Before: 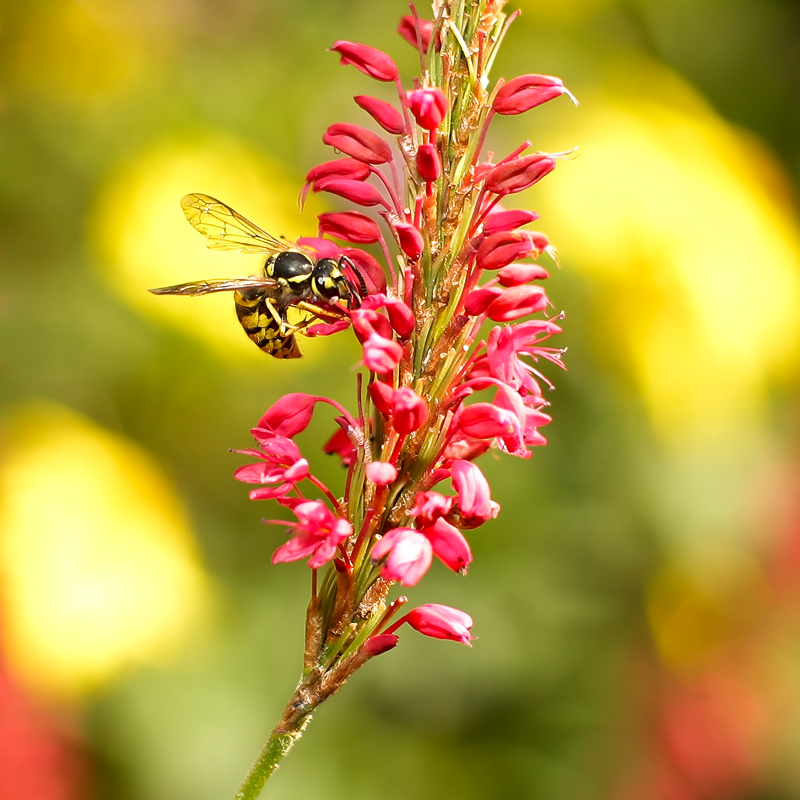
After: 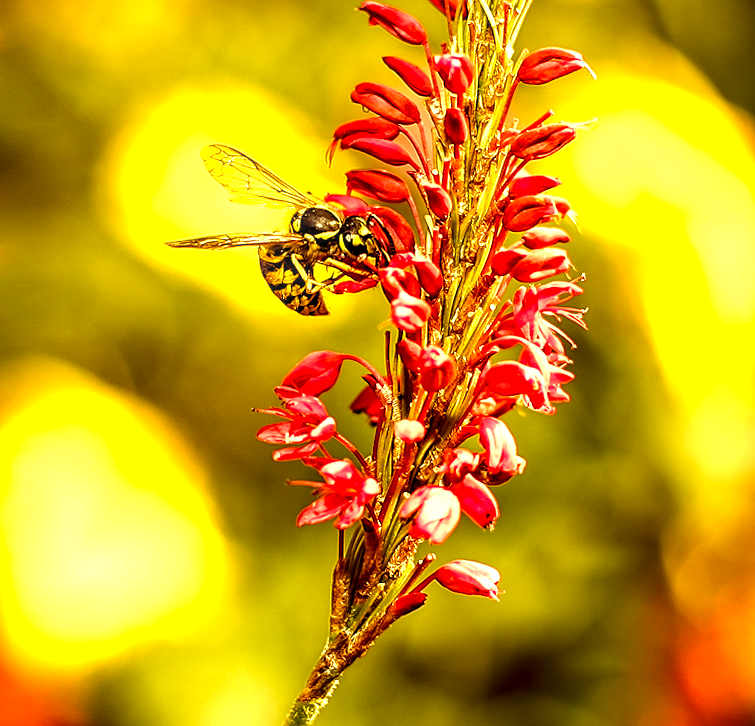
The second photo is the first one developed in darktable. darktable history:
color balance rgb: shadows lift › luminance -21.66%, shadows lift › chroma 8.98%, shadows lift › hue 283.37°, power › chroma 1.55%, power › hue 25.59°, highlights gain › luminance 6.08%, highlights gain › chroma 2.55%, highlights gain › hue 90°, global offset › luminance -0.87%, perceptual saturation grading › global saturation 27.49%, perceptual saturation grading › highlights -28.39%, perceptual saturation grading › mid-tones 15.22%, perceptual saturation grading › shadows 33.98%, perceptual brilliance grading › highlights 10%, perceptual brilliance grading › mid-tones 5%
color correction: highlights a* -5.94, highlights b* 11.19
rotate and perspective: rotation -0.013°, lens shift (vertical) -0.027, lens shift (horizontal) 0.178, crop left 0.016, crop right 0.989, crop top 0.082, crop bottom 0.918
white balance: red 1.123, blue 0.83
sharpen: on, module defaults
crop: right 4.126%, bottom 0.031%
local contrast: highlights 12%, shadows 38%, detail 183%, midtone range 0.471
